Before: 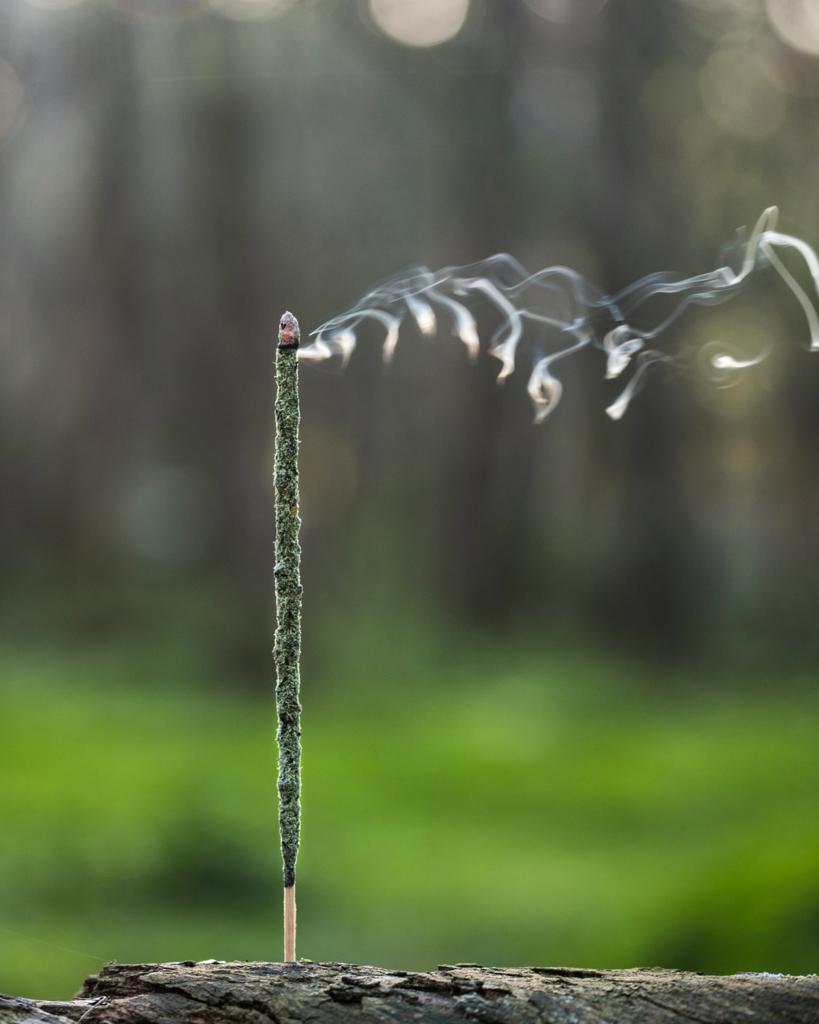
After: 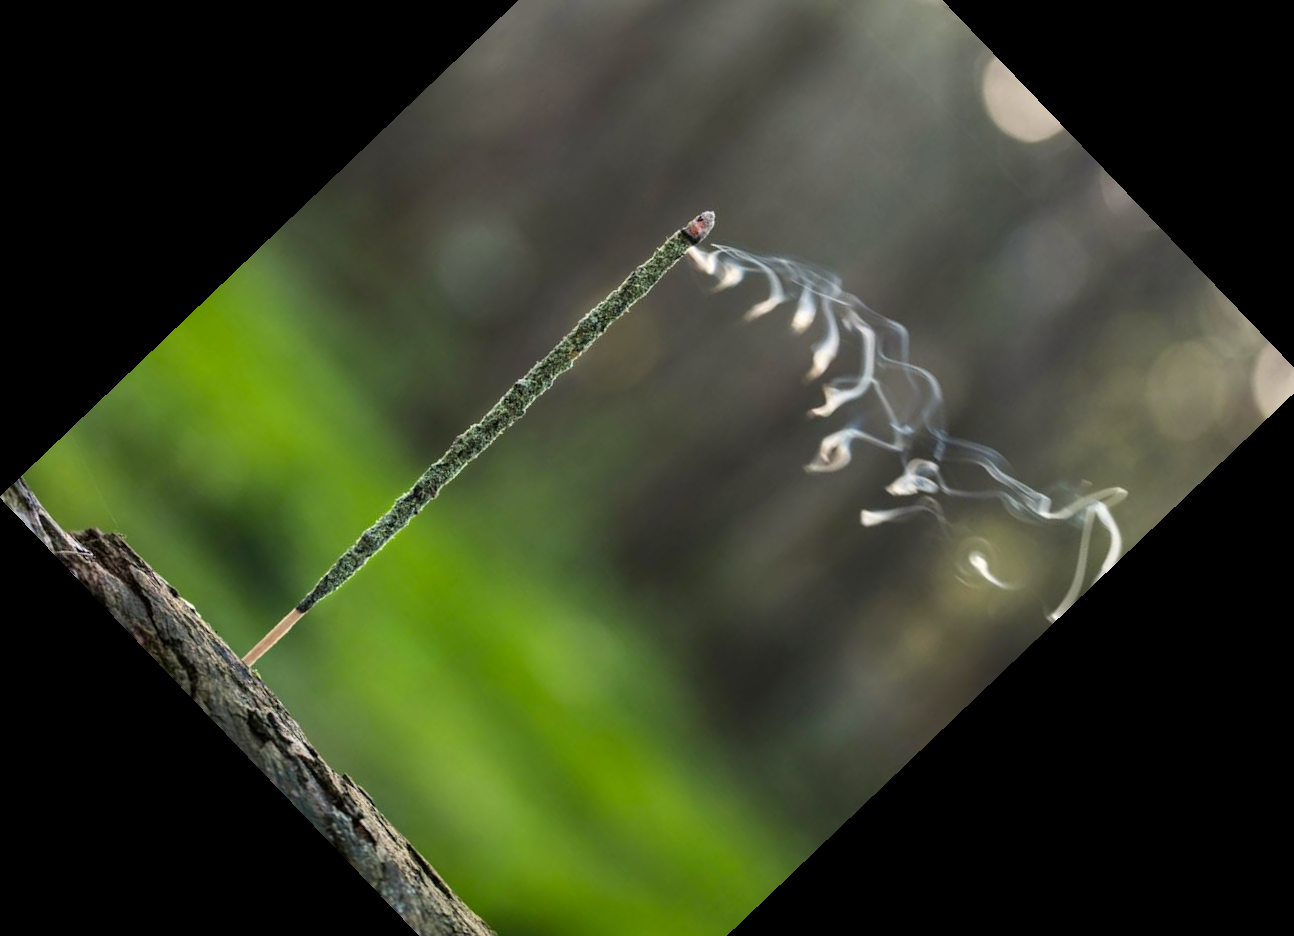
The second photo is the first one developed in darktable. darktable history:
color correction: highlights a* 0.816, highlights b* 2.78, saturation 1.1
contrast brightness saturation: contrast 0.05
crop and rotate: angle -46.26°, top 16.234%, right 0.912%, bottom 11.704%
